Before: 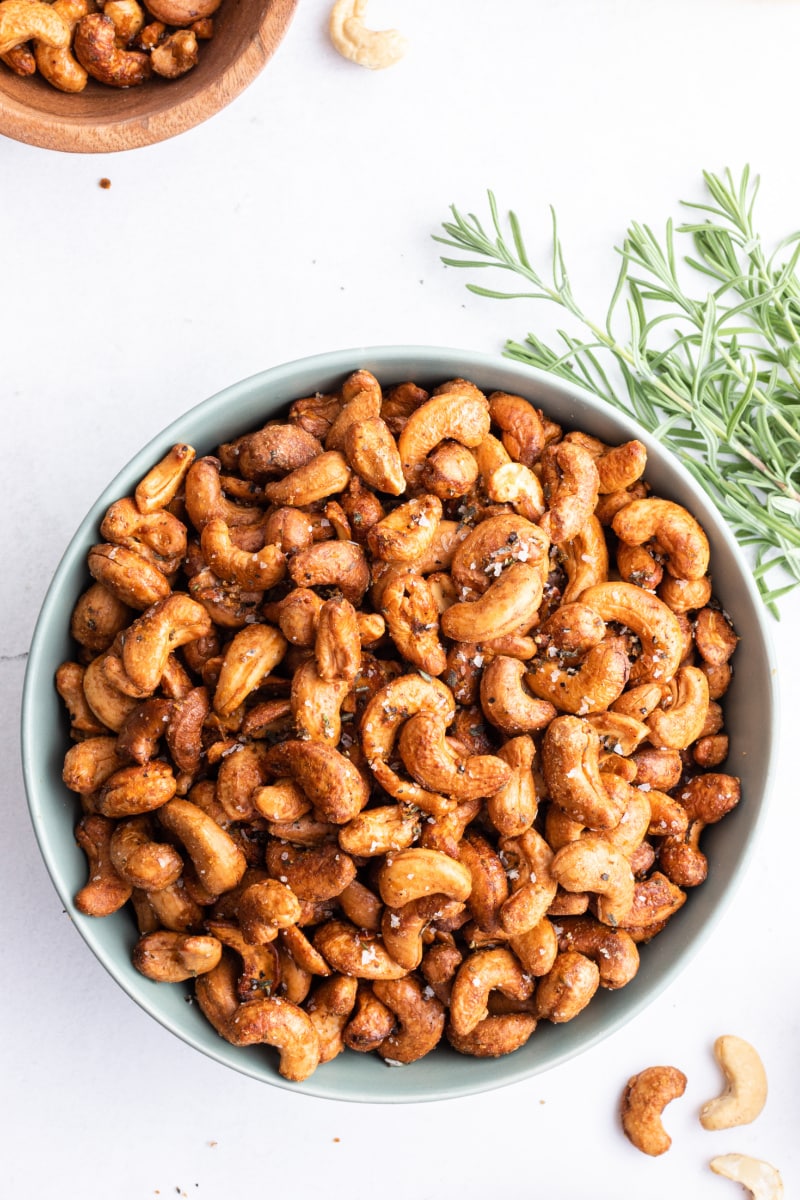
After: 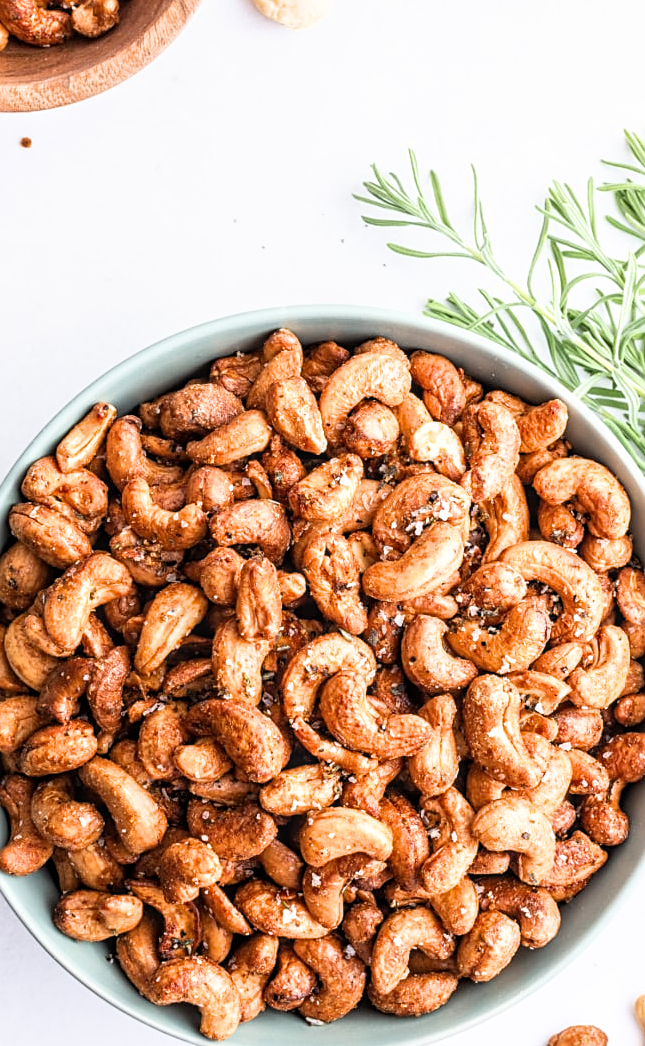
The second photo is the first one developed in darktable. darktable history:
crop: left 9.989%, top 3.485%, right 9.282%, bottom 9.33%
sharpen: on, module defaults
local contrast: on, module defaults
filmic rgb: black relative exposure -11.35 EV, white relative exposure 3.23 EV, hardness 6.7, color science v6 (2022)
exposure: exposure 0.527 EV, compensate highlight preservation false
